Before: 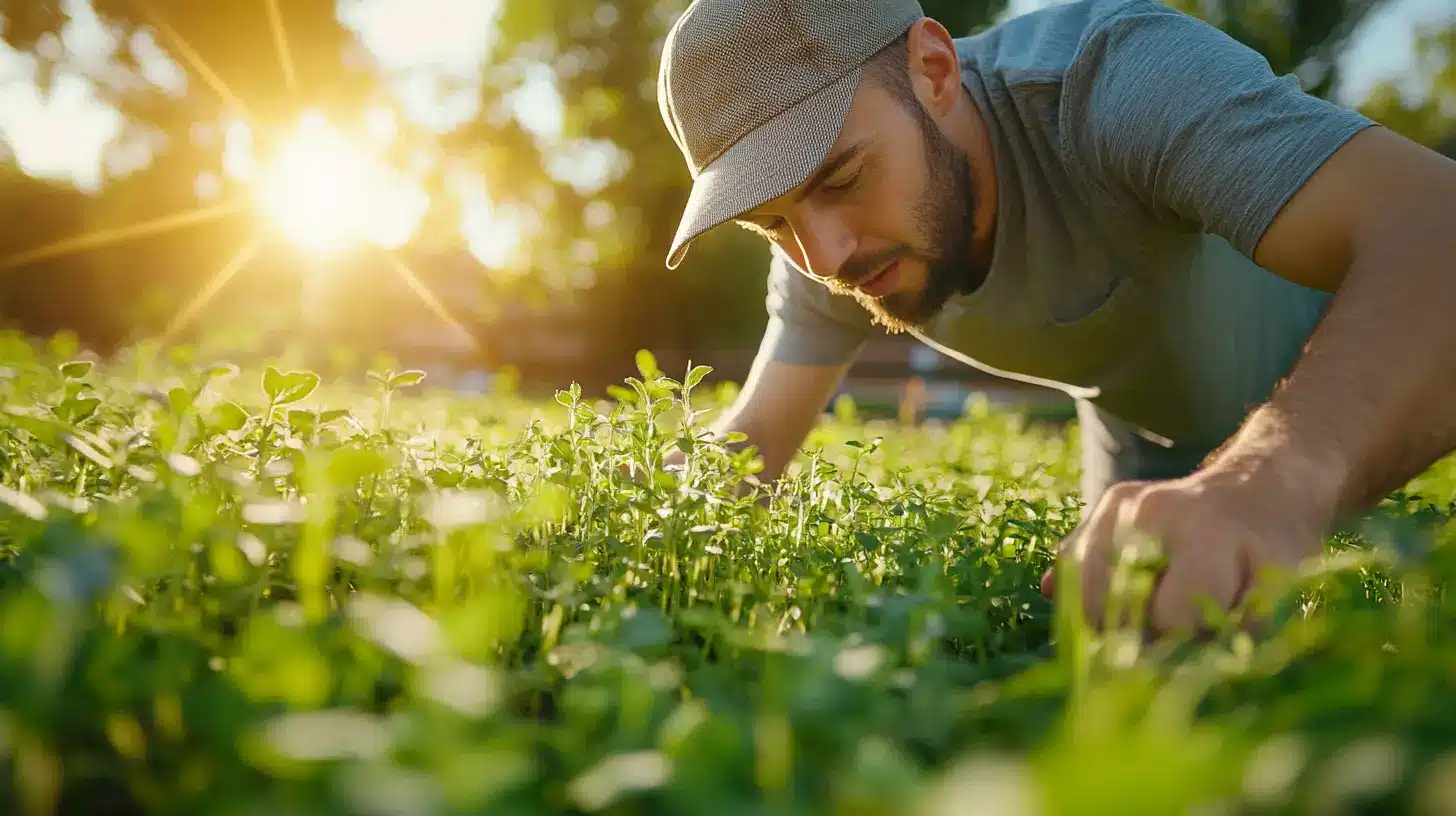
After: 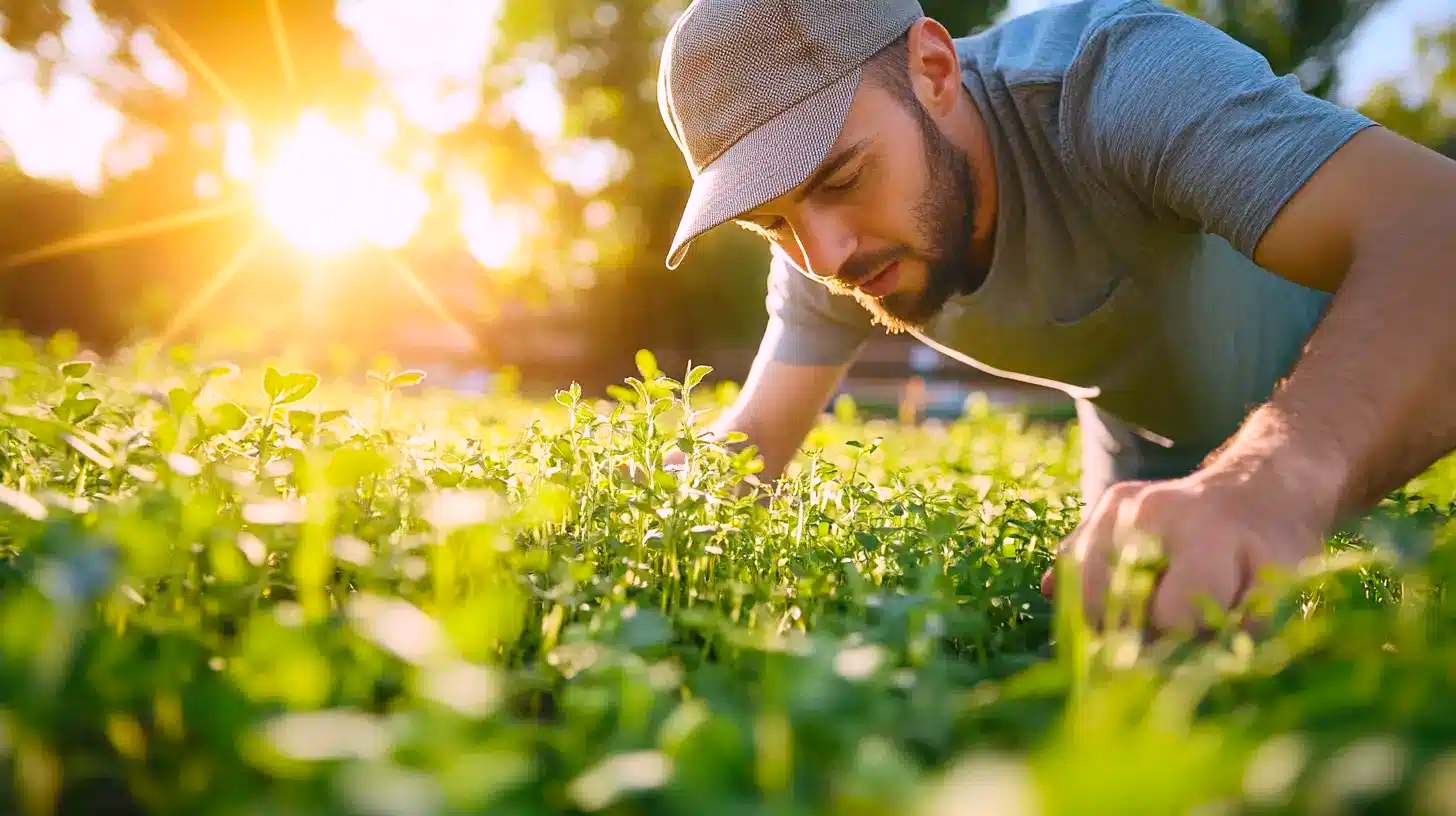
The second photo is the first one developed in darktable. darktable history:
white balance: red 1.066, blue 1.119
contrast brightness saturation: contrast 0.2, brightness 0.16, saturation 0.22
